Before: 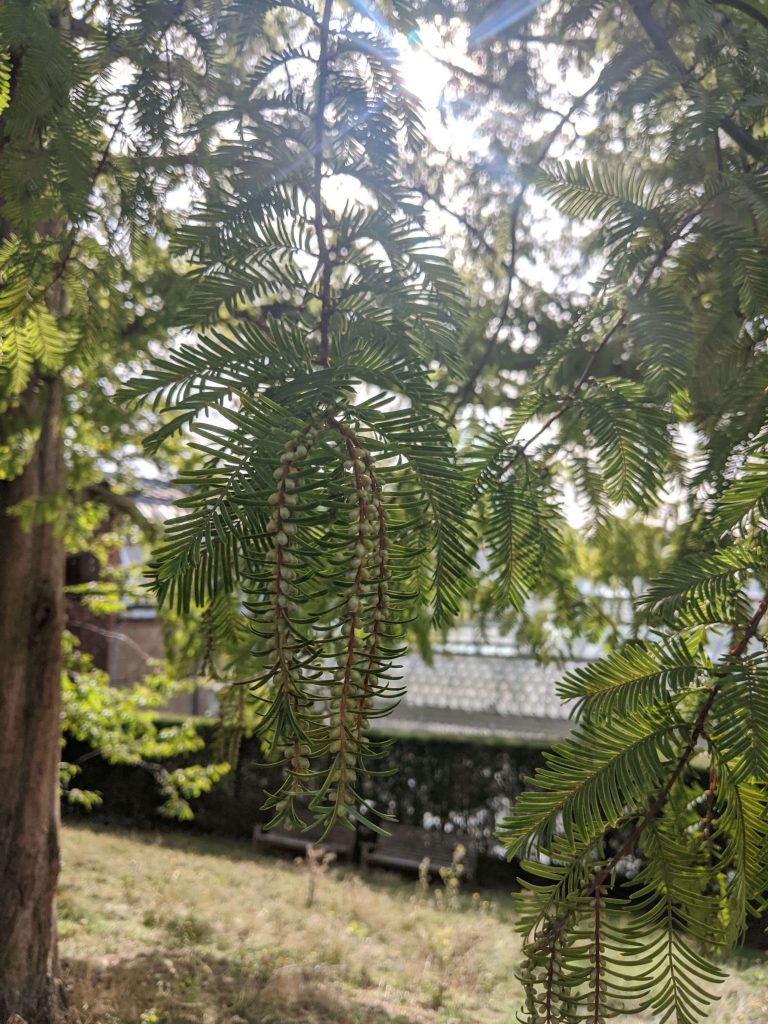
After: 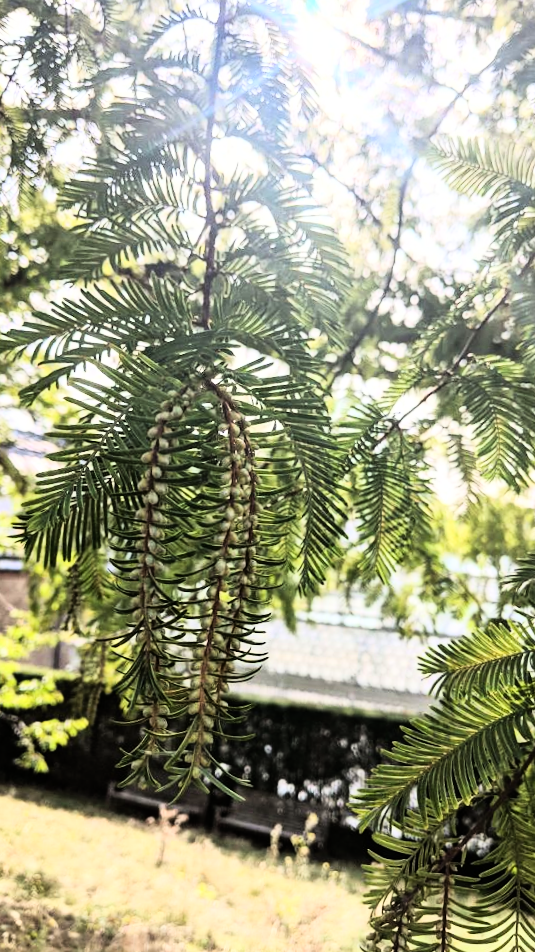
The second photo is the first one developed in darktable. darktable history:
crop and rotate: angle -3.27°, left 14.277%, top 0.028%, right 10.766%, bottom 0.028%
rgb curve: curves: ch0 [(0, 0) (0.21, 0.15) (0.24, 0.21) (0.5, 0.75) (0.75, 0.96) (0.89, 0.99) (1, 1)]; ch1 [(0, 0.02) (0.21, 0.13) (0.25, 0.2) (0.5, 0.67) (0.75, 0.9) (0.89, 0.97) (1, 1)]; ch2 [(0, 0.02) (0.21, 0.13) (0.25, 0.2) (0.5, 0.67) (0.75, 0.9) (0.89, 0.97) (1, 1)], compensate middle gray true
